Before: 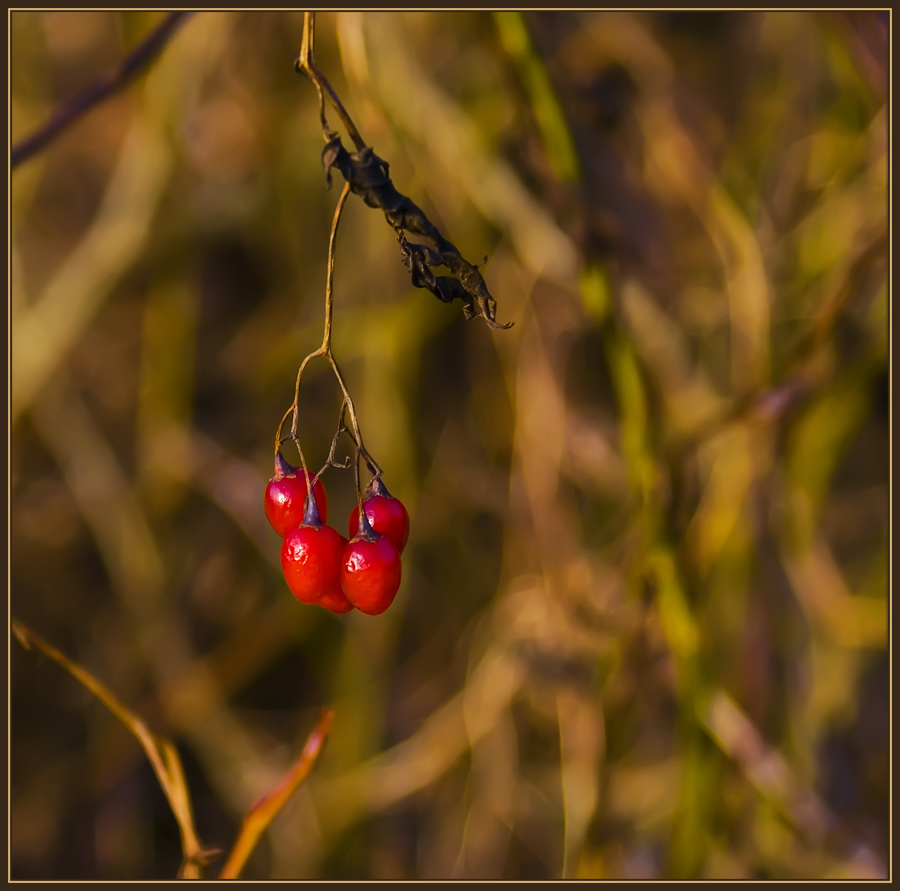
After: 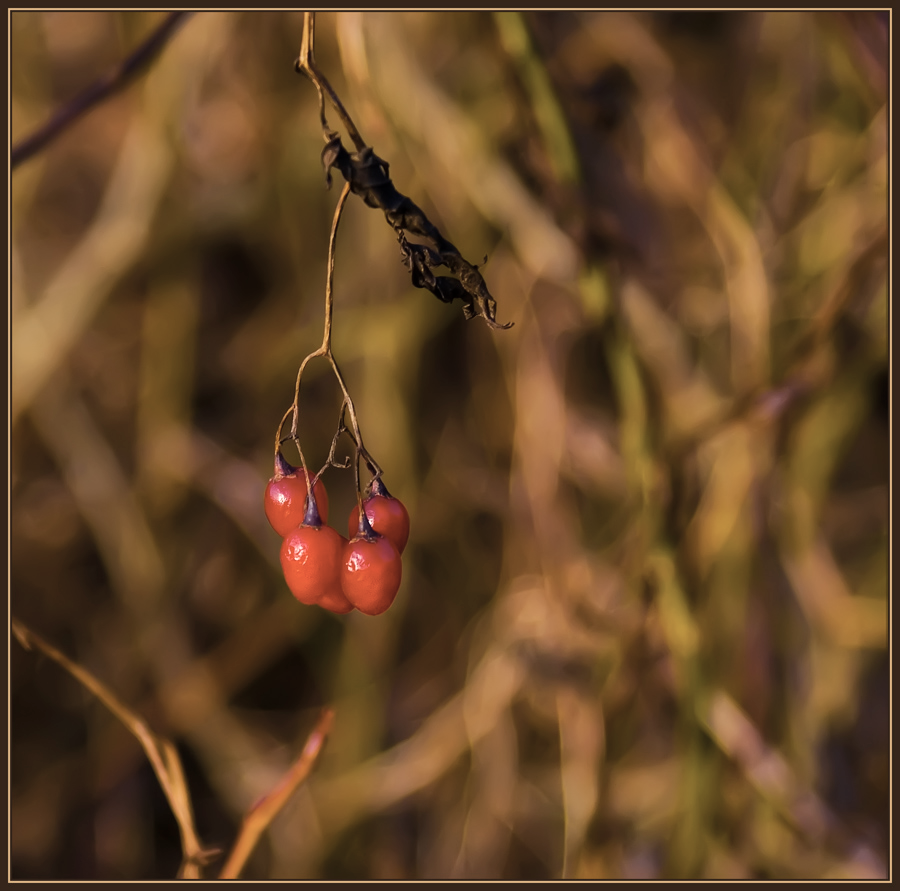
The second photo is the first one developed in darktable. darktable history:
color correction: highlights a* 5.53, highlights b* 5.23, saturation 0.626
